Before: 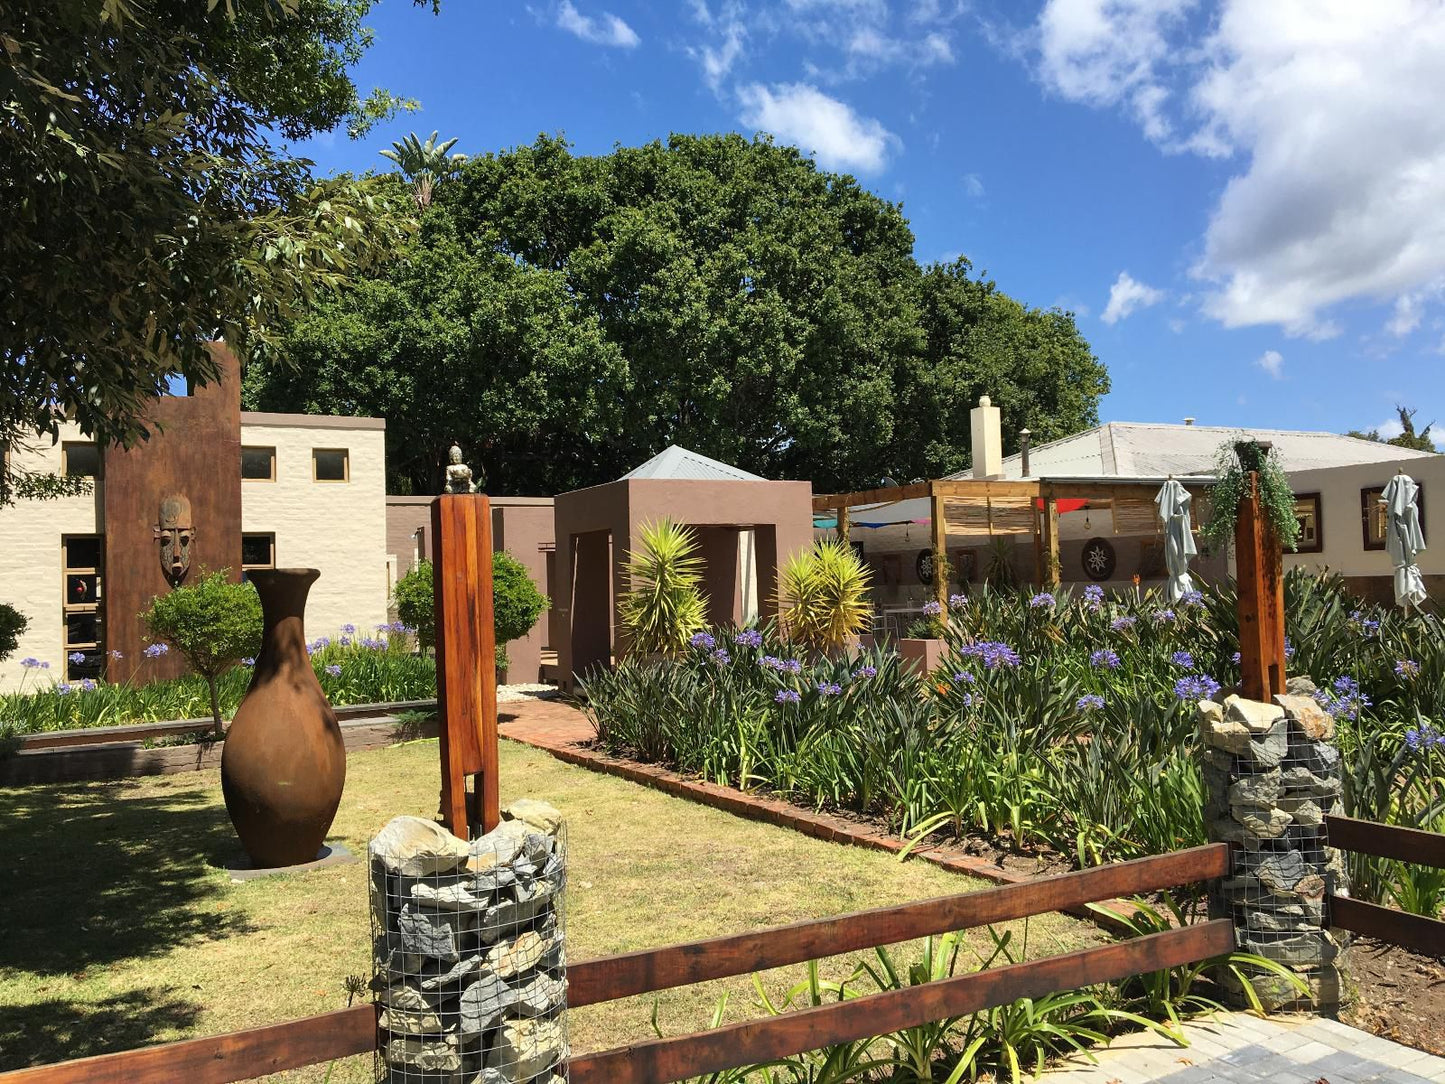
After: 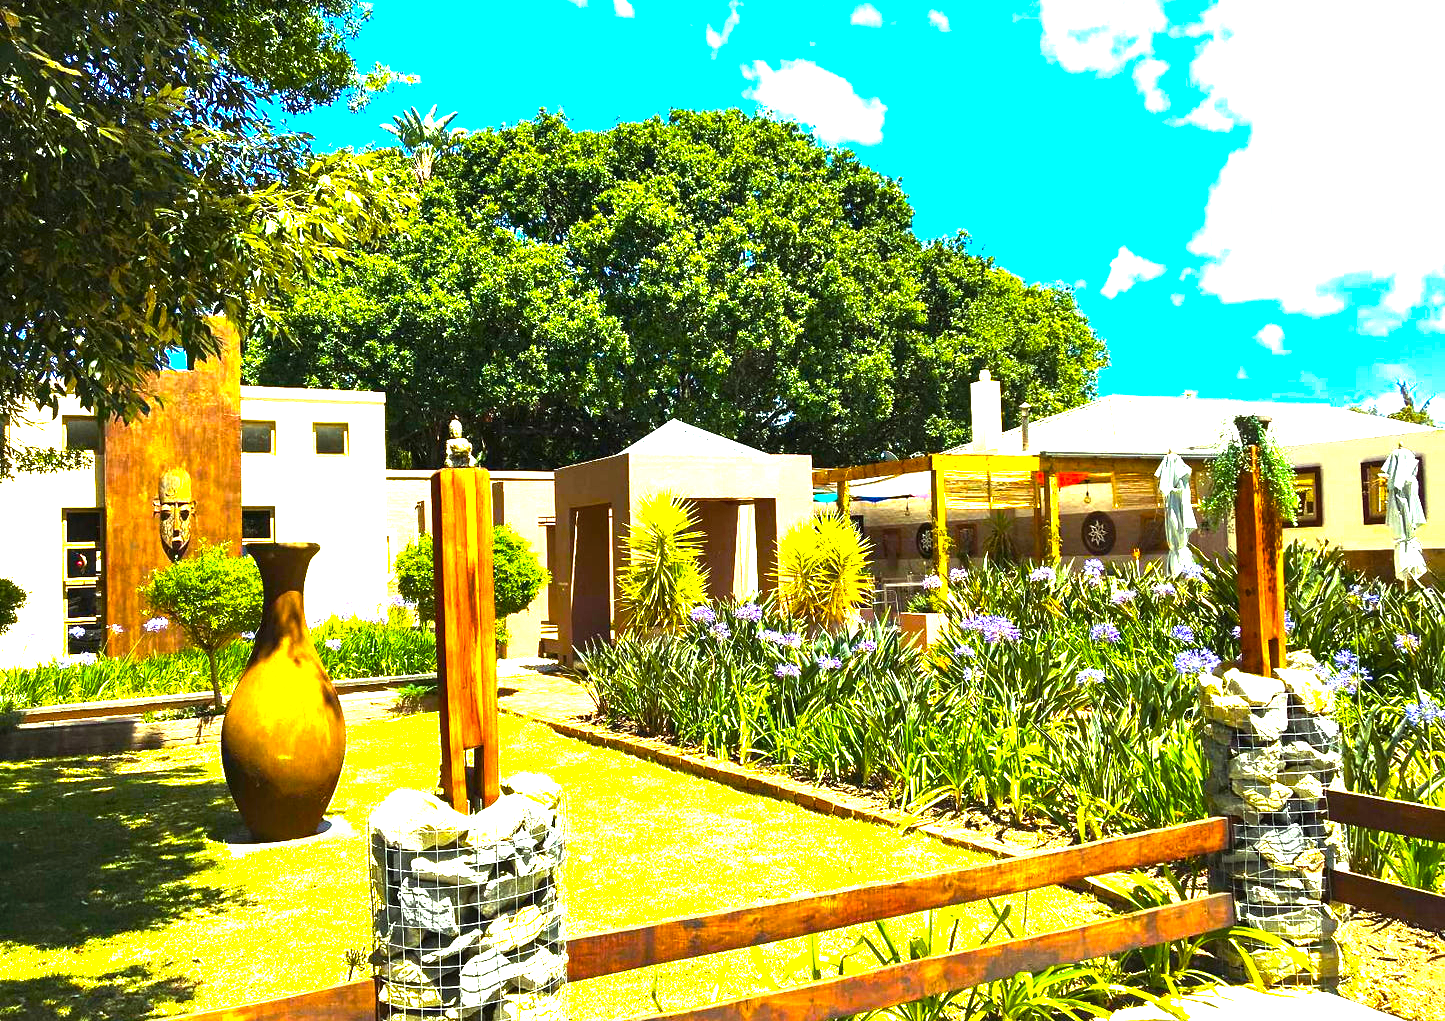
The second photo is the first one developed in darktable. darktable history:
color balance rgb: highlights gain › luminance 15.153%, highlights gain › chroma 6.944%, highlights gain › hue 126.26°, linear chroma grading › shadows -3.665%, linear chroma grading › highlights -4.919%, perceptual saturation grading › global saturation 15.677%, perceptual saturation grading › highlights -19.553%, perceptual saturation grading › shadows 19.483%, perceptual brilliance grading › global brilliance 34.412%, perceptual brilliance grading › highlights 50.016%, perceptual brilliance grading › mid-tones 59.632%, perceptual brilliance grading › shadows 34.777%, global vibrance 50.06%
crop and rotate: top 2.454%, bottom 3.291%
